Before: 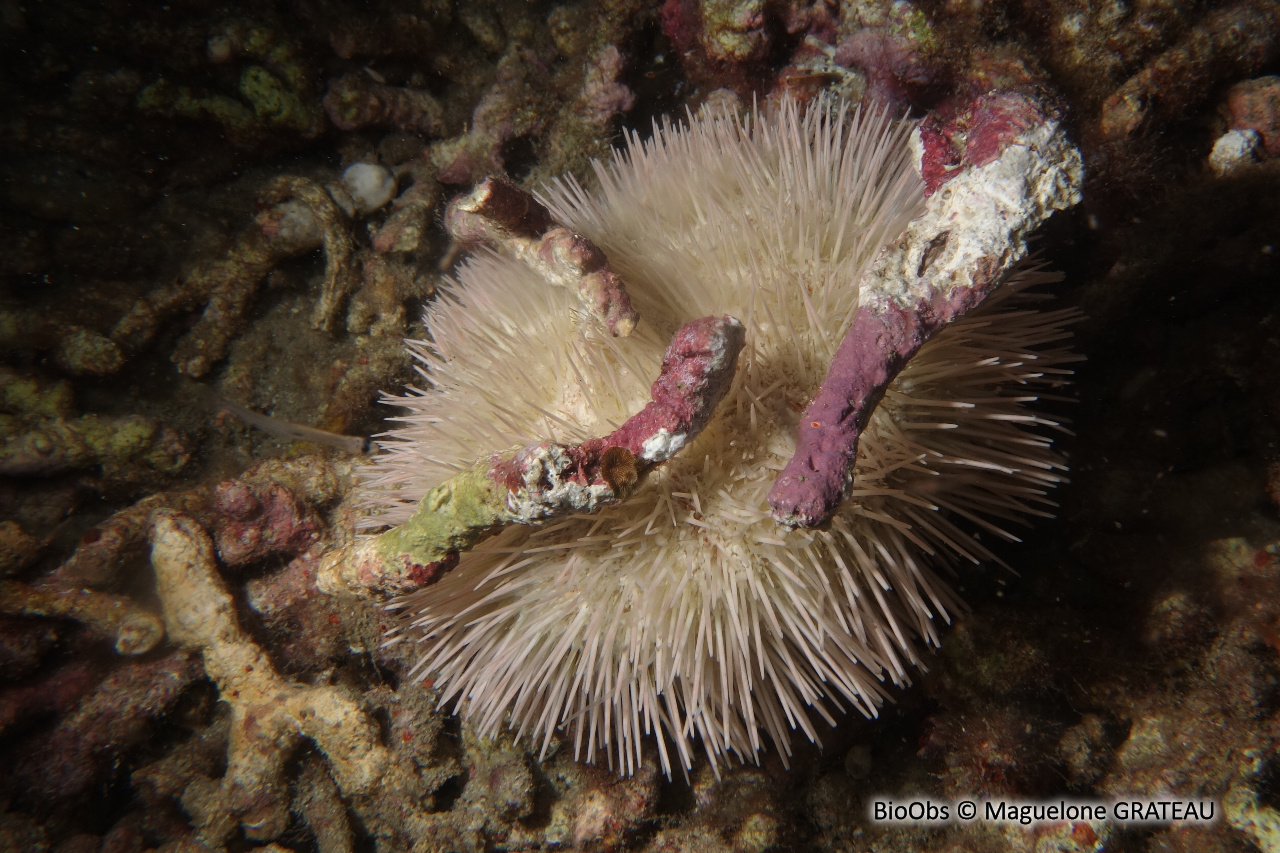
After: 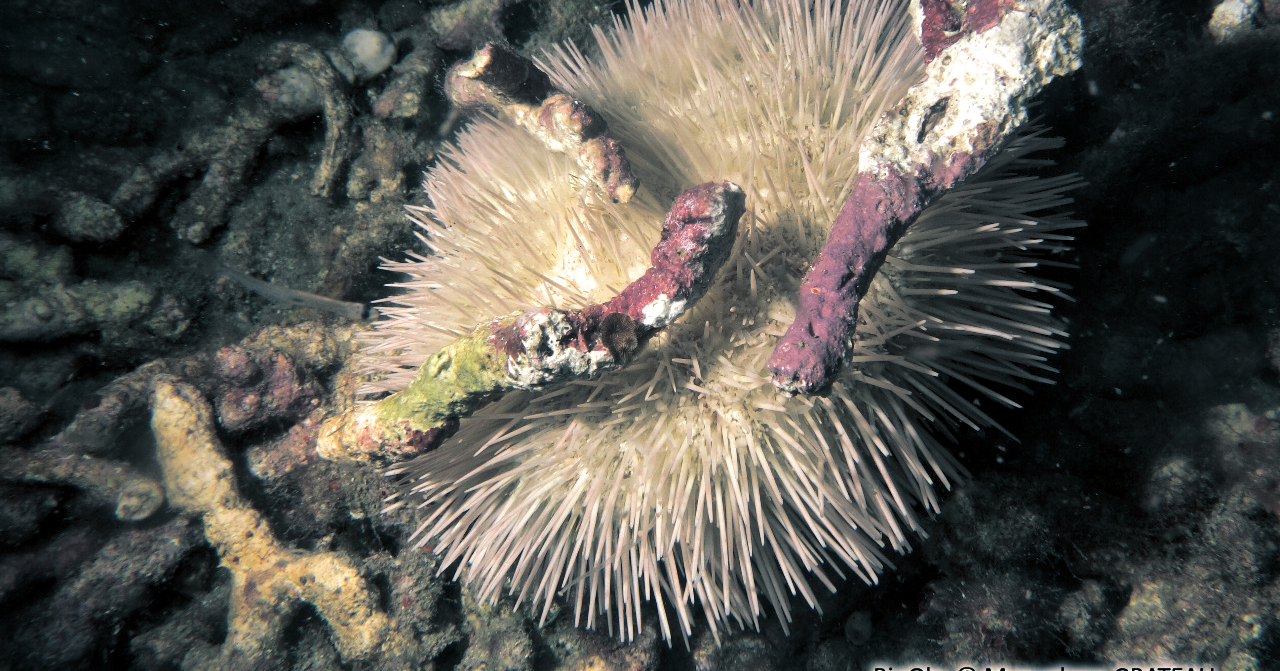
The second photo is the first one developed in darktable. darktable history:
local contrast: mode bilateral grid, contrast 20, coarseness 50, detail 148%, midtone range 0.2
split-toning: shadows › hue 205.2°, shadows › saturation 0.43, highlights › hue 54°, highlights › saturation 0.54
exposure: exposure 0.657 EV, compensate highlight preservation false
crop and rotate: top 15.774%, bottom 5.506%
